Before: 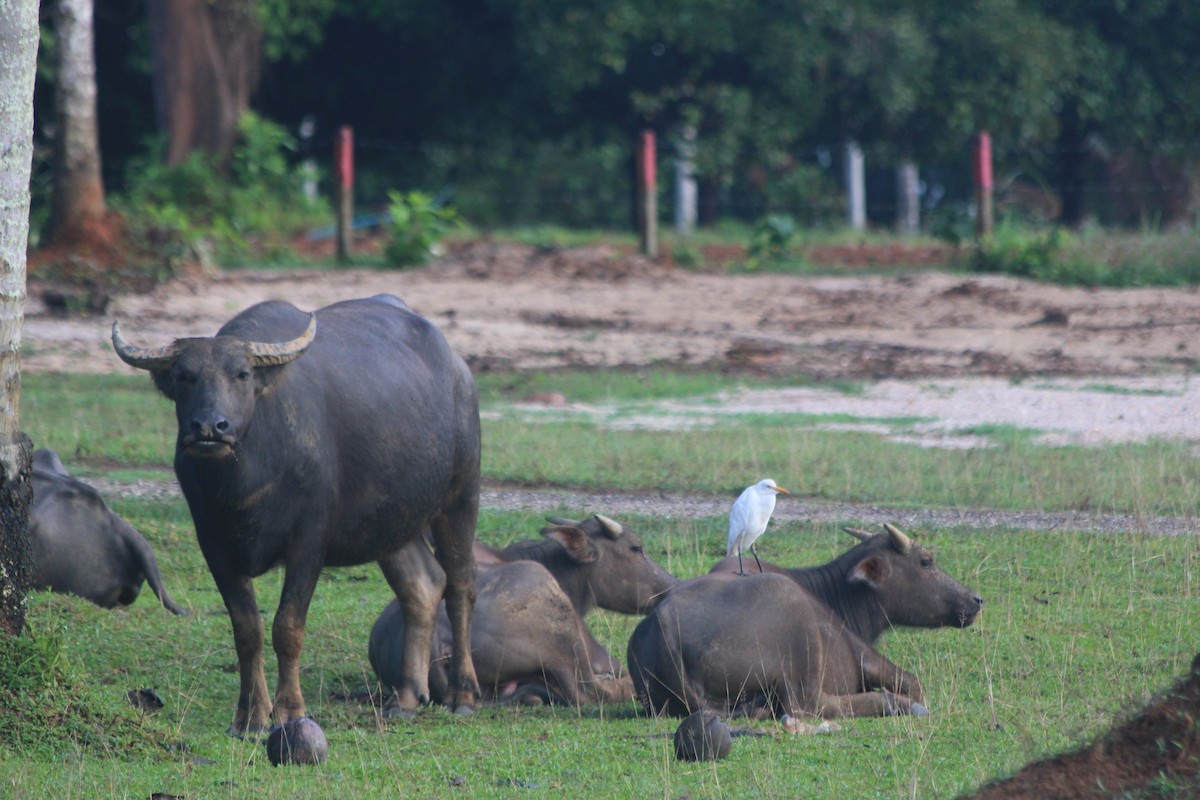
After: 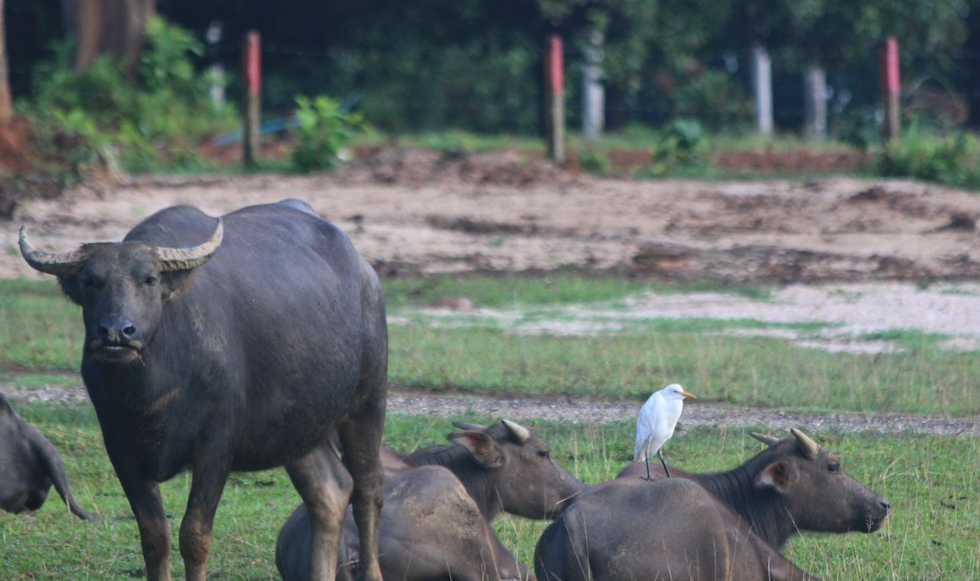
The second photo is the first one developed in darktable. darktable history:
local contrast: mode bilateral grid, contrast 29, coarseness 16, detail 116%, midtone range 0.2
crop: left 7.825%, top 11.906%, right 10.468%, bottom 15.402%
